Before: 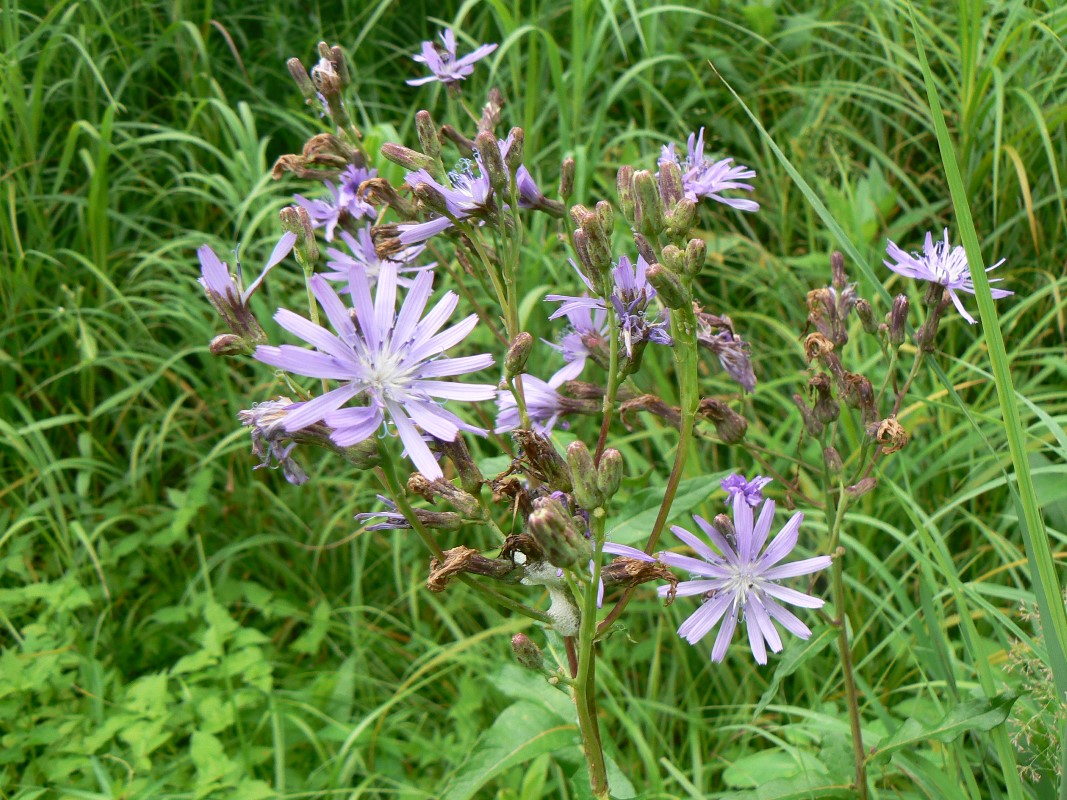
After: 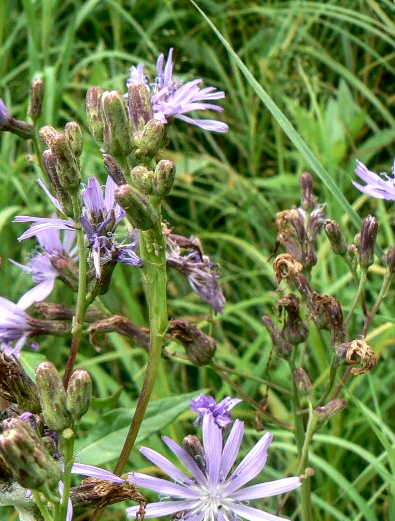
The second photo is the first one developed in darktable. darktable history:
local contrast: detail 150%
crop and rotate: left 49.774%, top 10.088%, right 13.12%, bottom 24.778%
